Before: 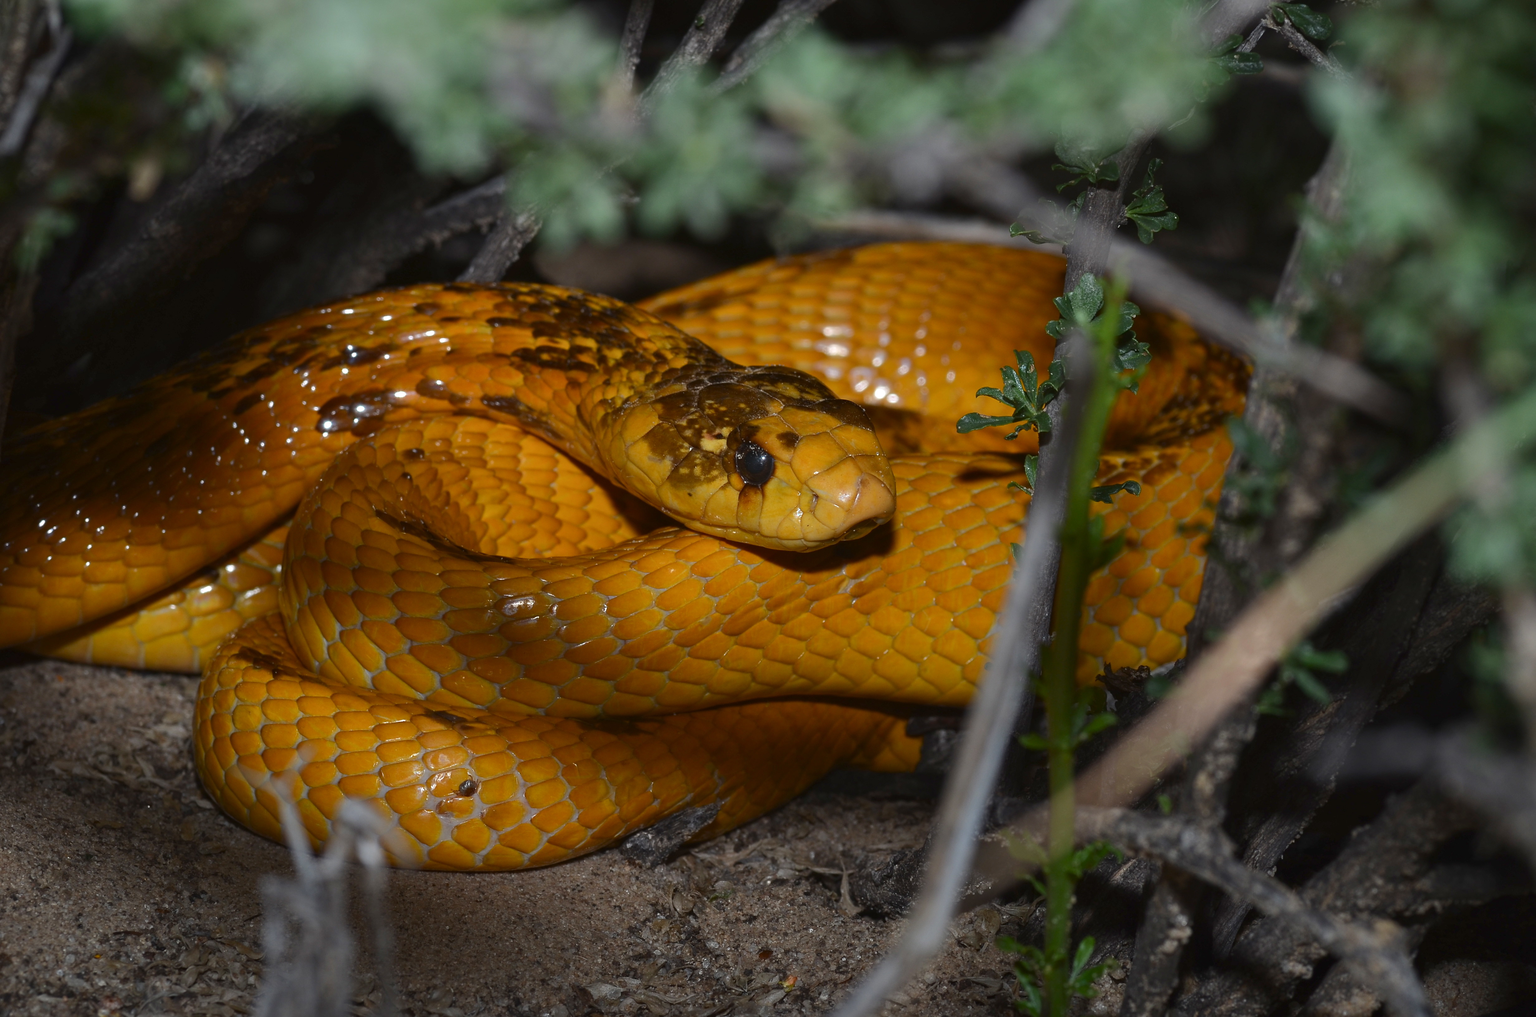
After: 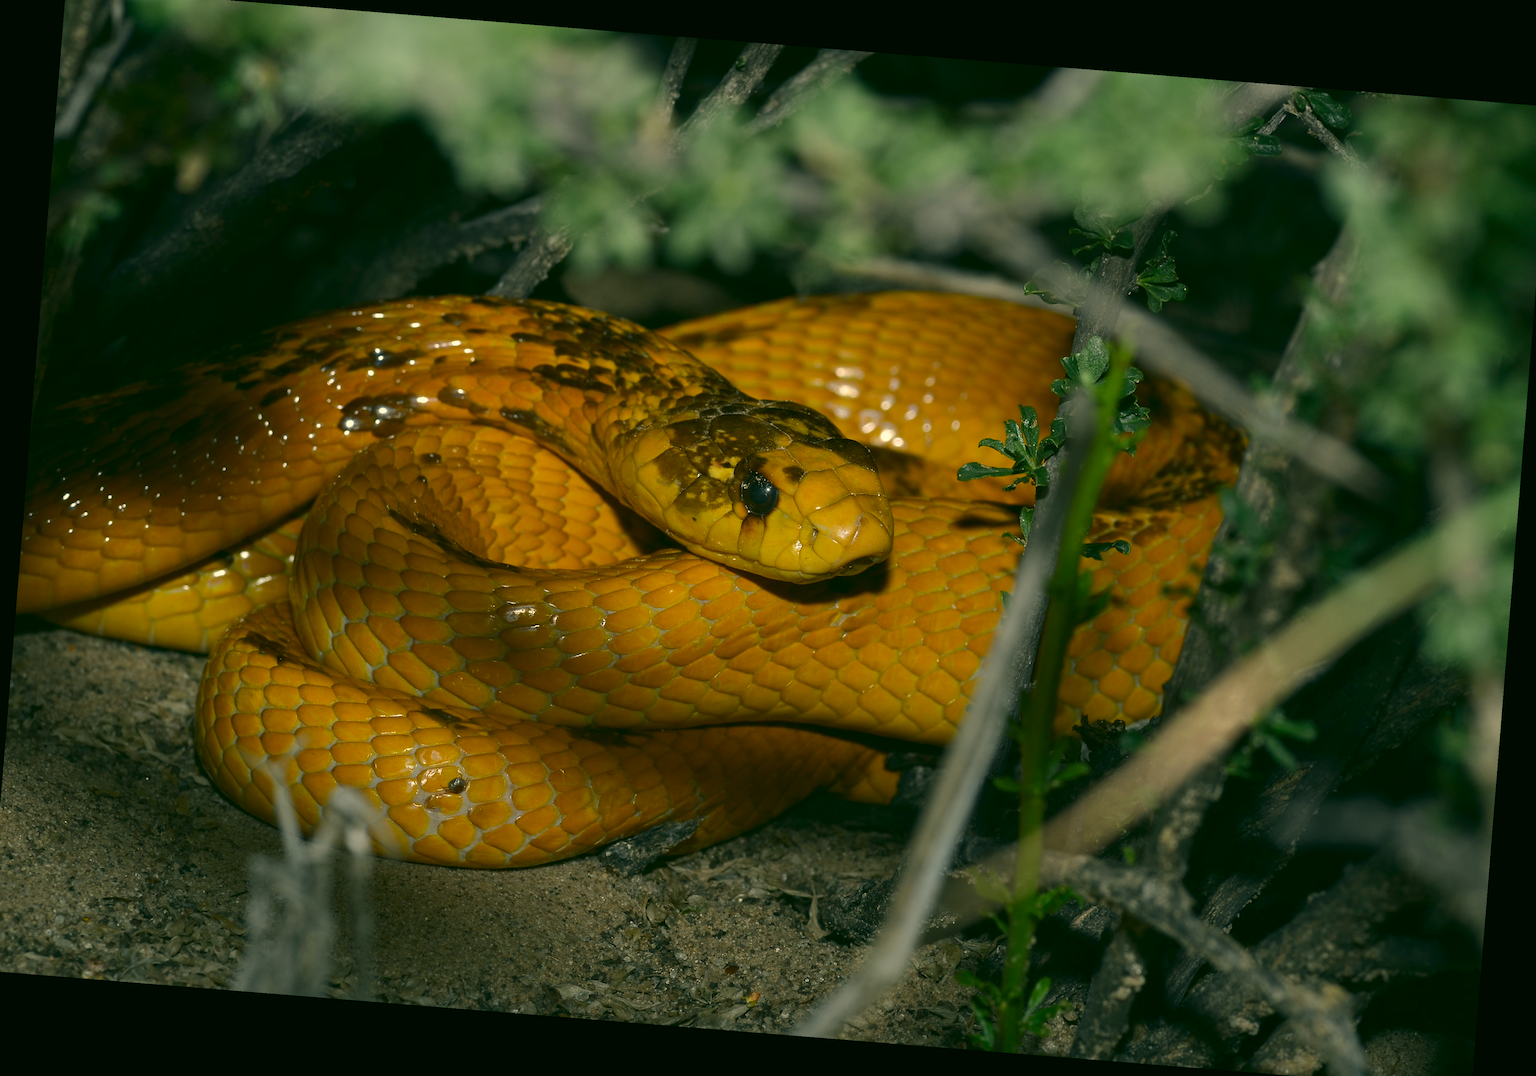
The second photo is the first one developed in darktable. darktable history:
rotate and perspective: rotation 4.1°, automatic cropping off
color correction: highlights a* 5.3, highlights b* 24.26, shadows a* -15.58, shadows b* 4.02
crop and rotate: angle -0.5°
